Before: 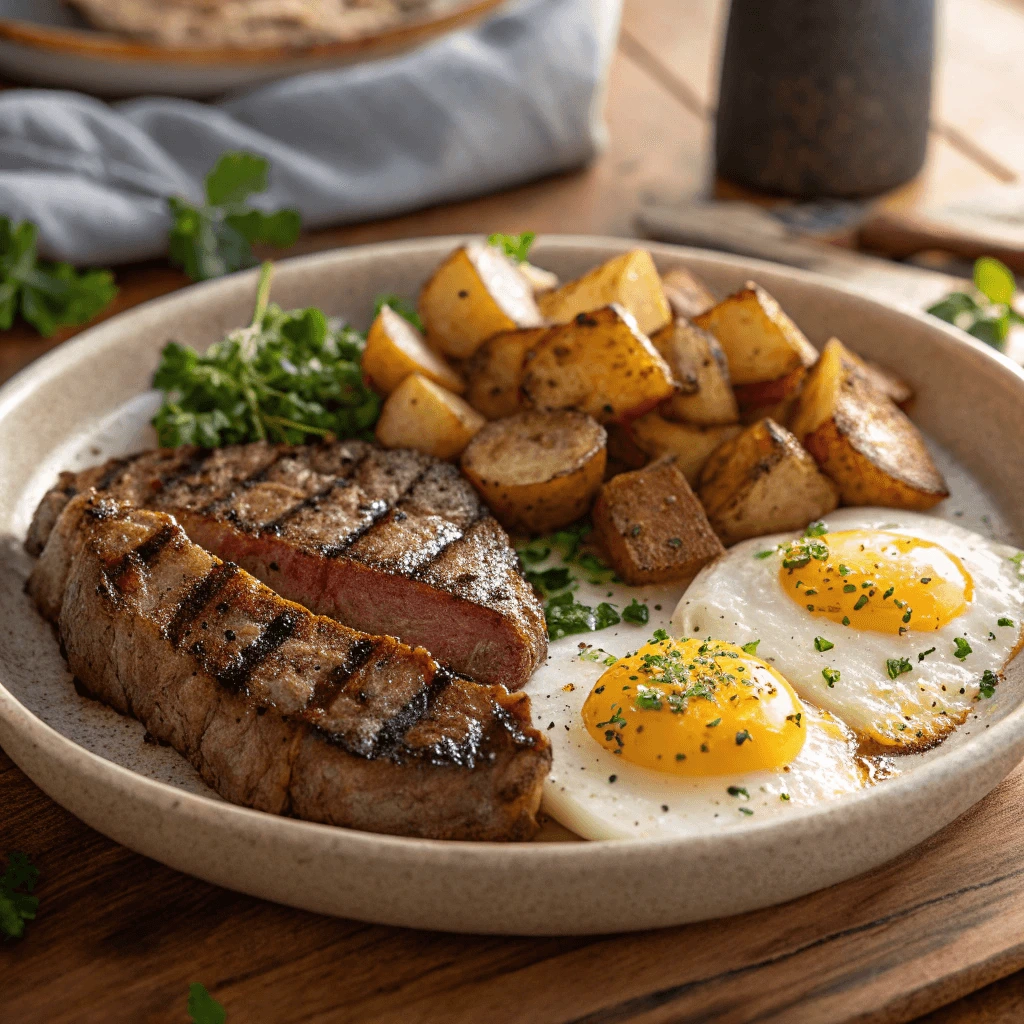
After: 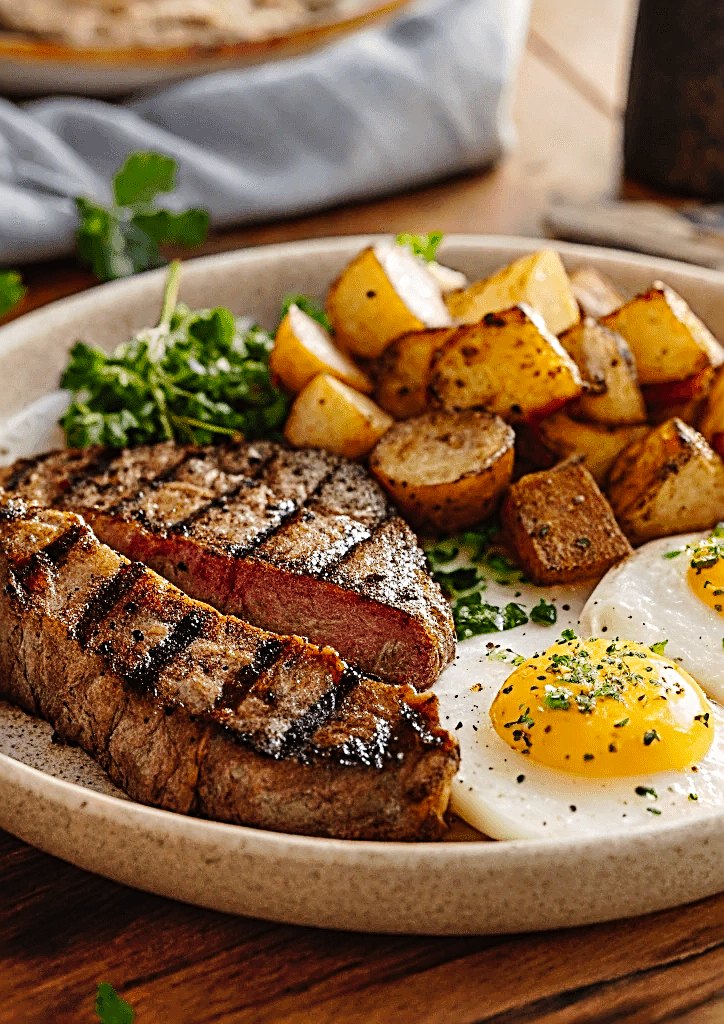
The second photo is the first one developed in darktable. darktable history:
sharpen: radius 2.817, amount 0.715
tone curve: curves: ch0 [(0, 0) (0.003, 0.013) (0.011, 0.016) (0.025, 0.021) (0.044, 0.029) (0.069, 0.039) (0.1, 0.056) (0.136, 0.085) (0.177, 0.14) (0.224, 0.201) (0.277, 0.28) (0.335, 0.372) (0.399, 0.475) (0.468, 0.567) (0.543, 0.643) (0.623, 0.722) (0.709, 0.801) (0.801, 0.859) (0.898, 0.927) (1, 1)], preserve colors none
crop and rotate: left 9.061%, right 20.142%
shadows and highlights: shadows 49, highlights -41, soften with gaussian
